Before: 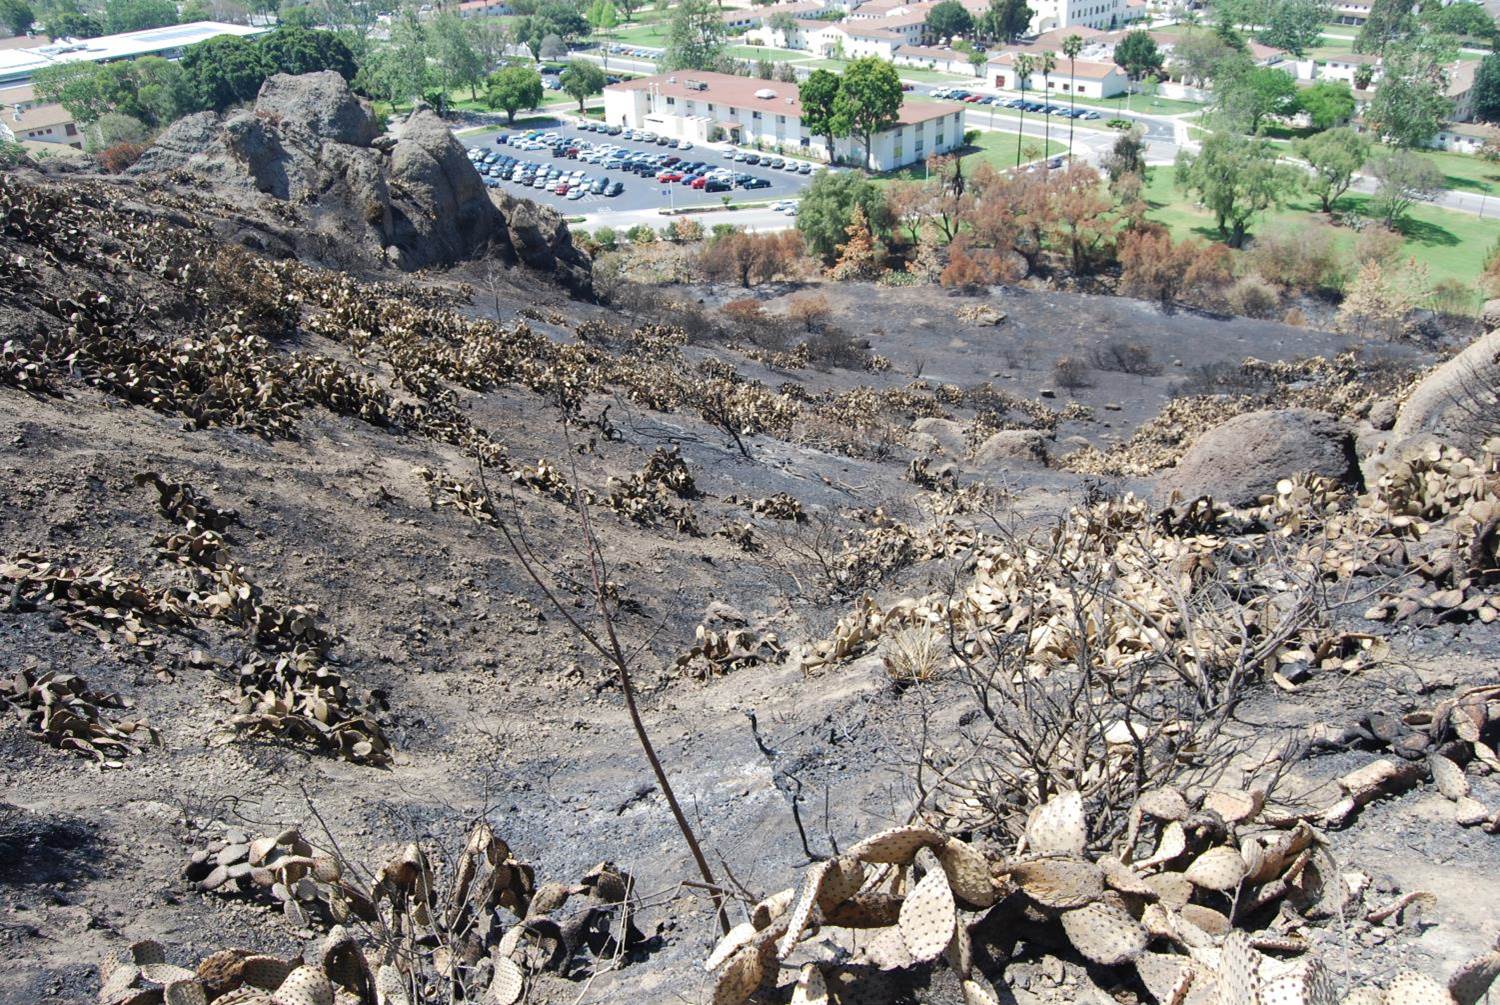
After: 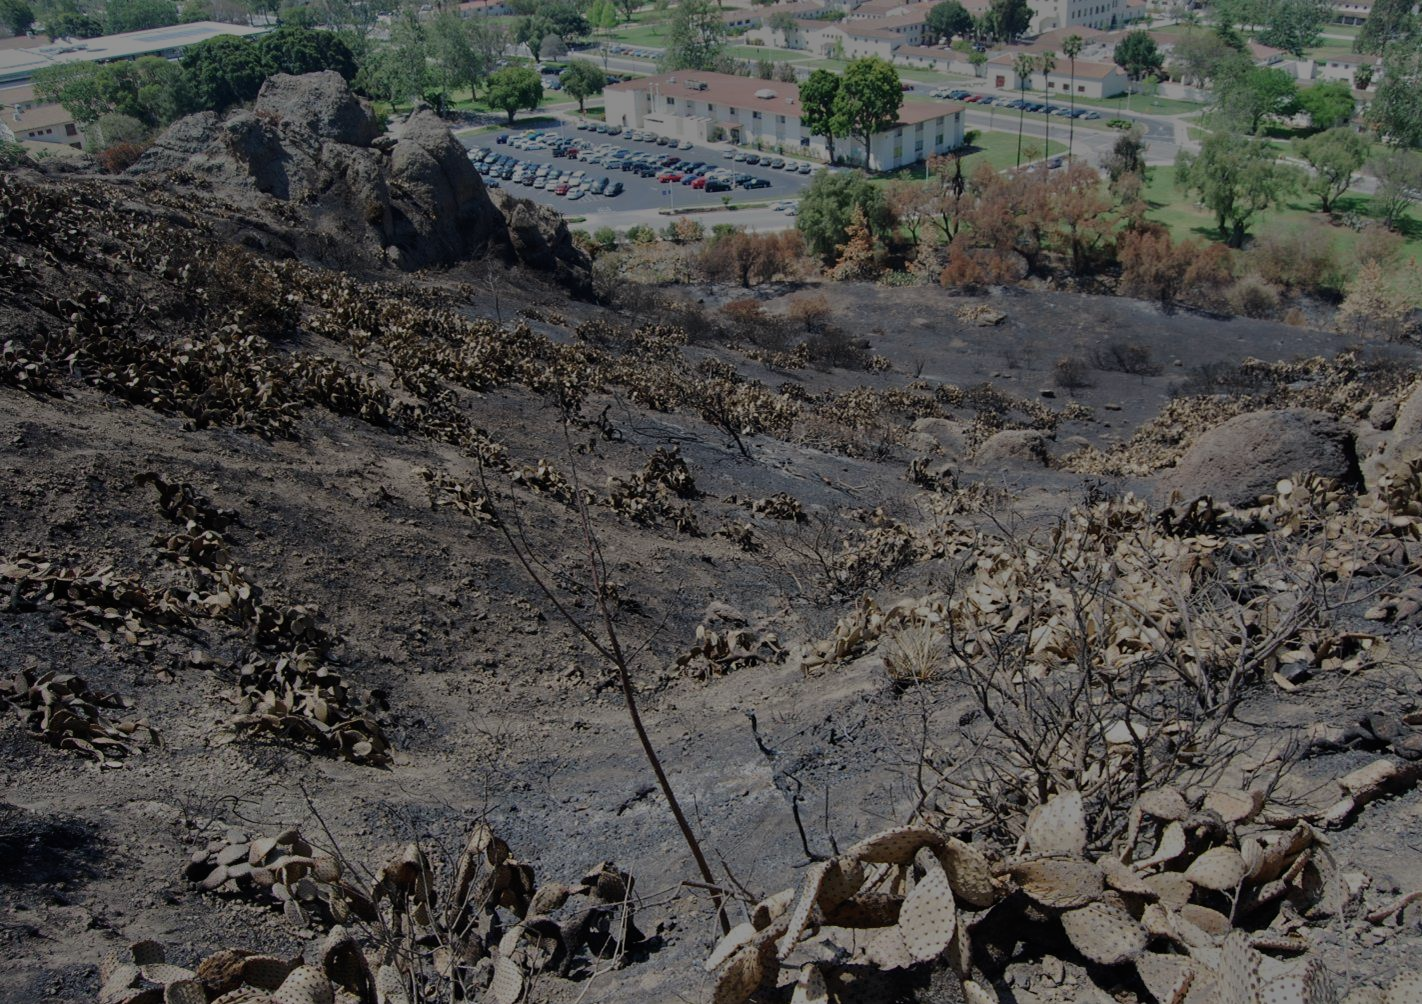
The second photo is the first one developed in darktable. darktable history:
crop and rotate: left 0%, right 5.18%
tone equalizer: -8 EV -2 EV, -7 EV -1.98 EV, -6 EV -1.99 EV, -5 EV -1.99 EV, -4 EV -1.97 EV, -3 EV -2 EV, -2 EV -1.99 EV, -1 EV -1.61 EV, +0 EV -1.98 EV
